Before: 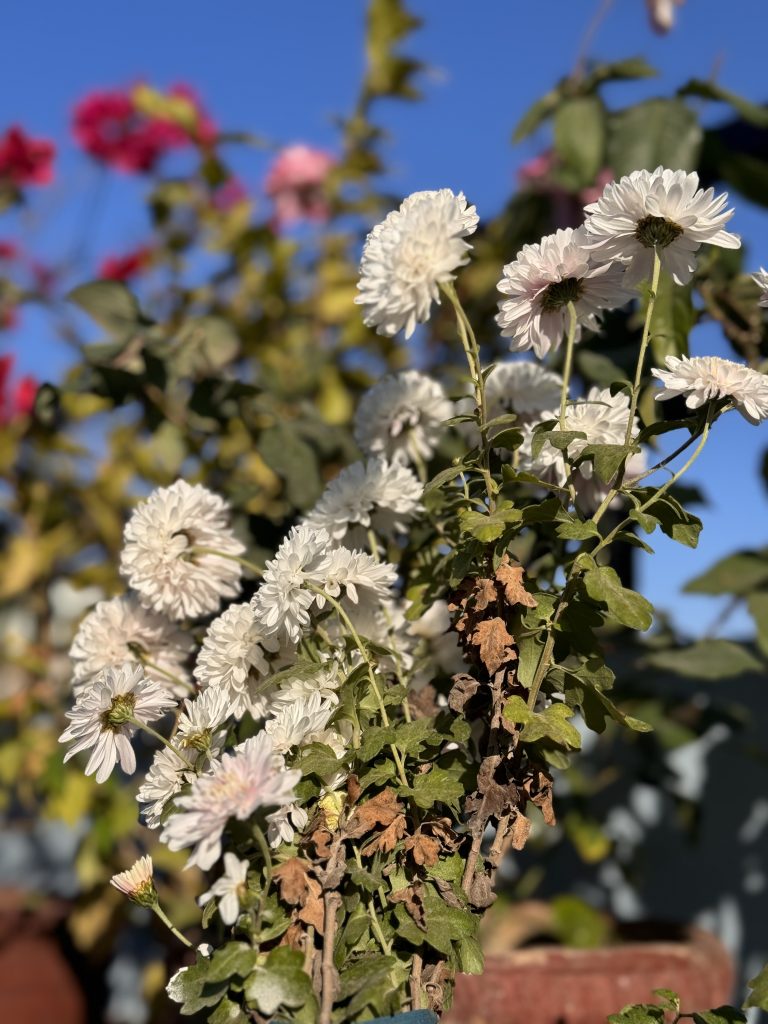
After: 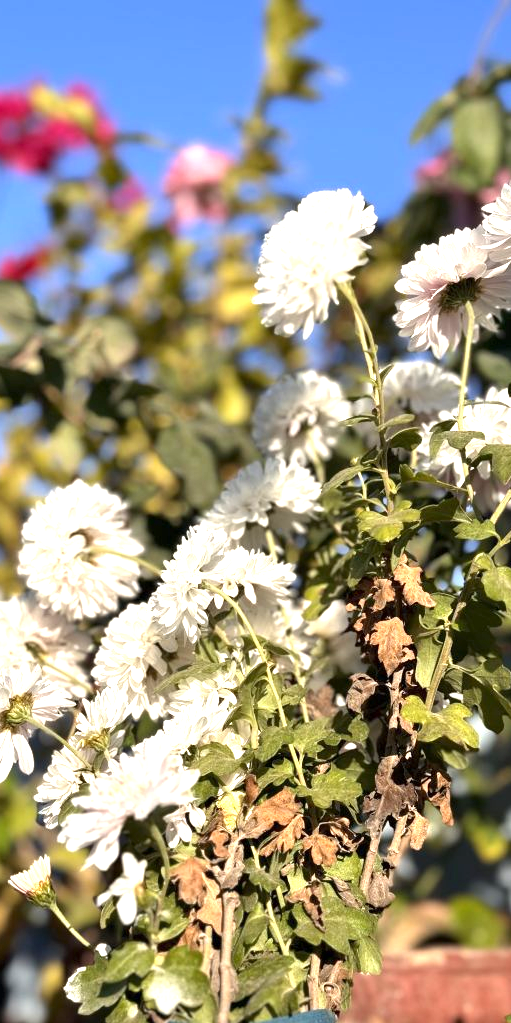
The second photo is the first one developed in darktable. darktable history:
exposure: exposure 1.206 EV, compensate highlight preservation false
crop and rotate: left 13.371%, right 20.013%
